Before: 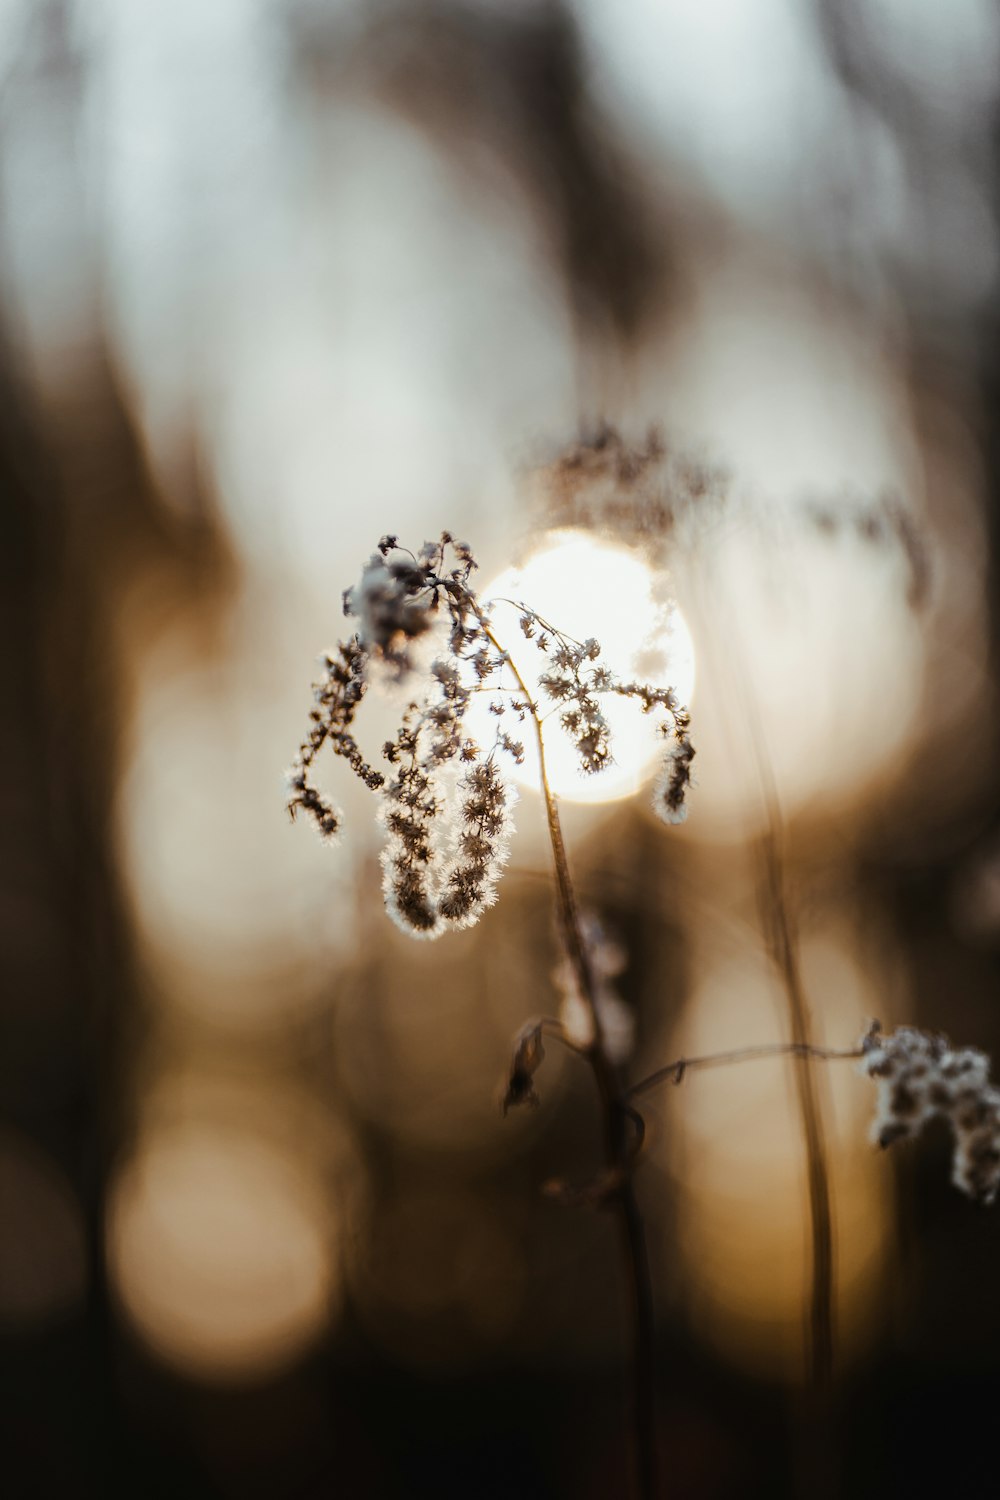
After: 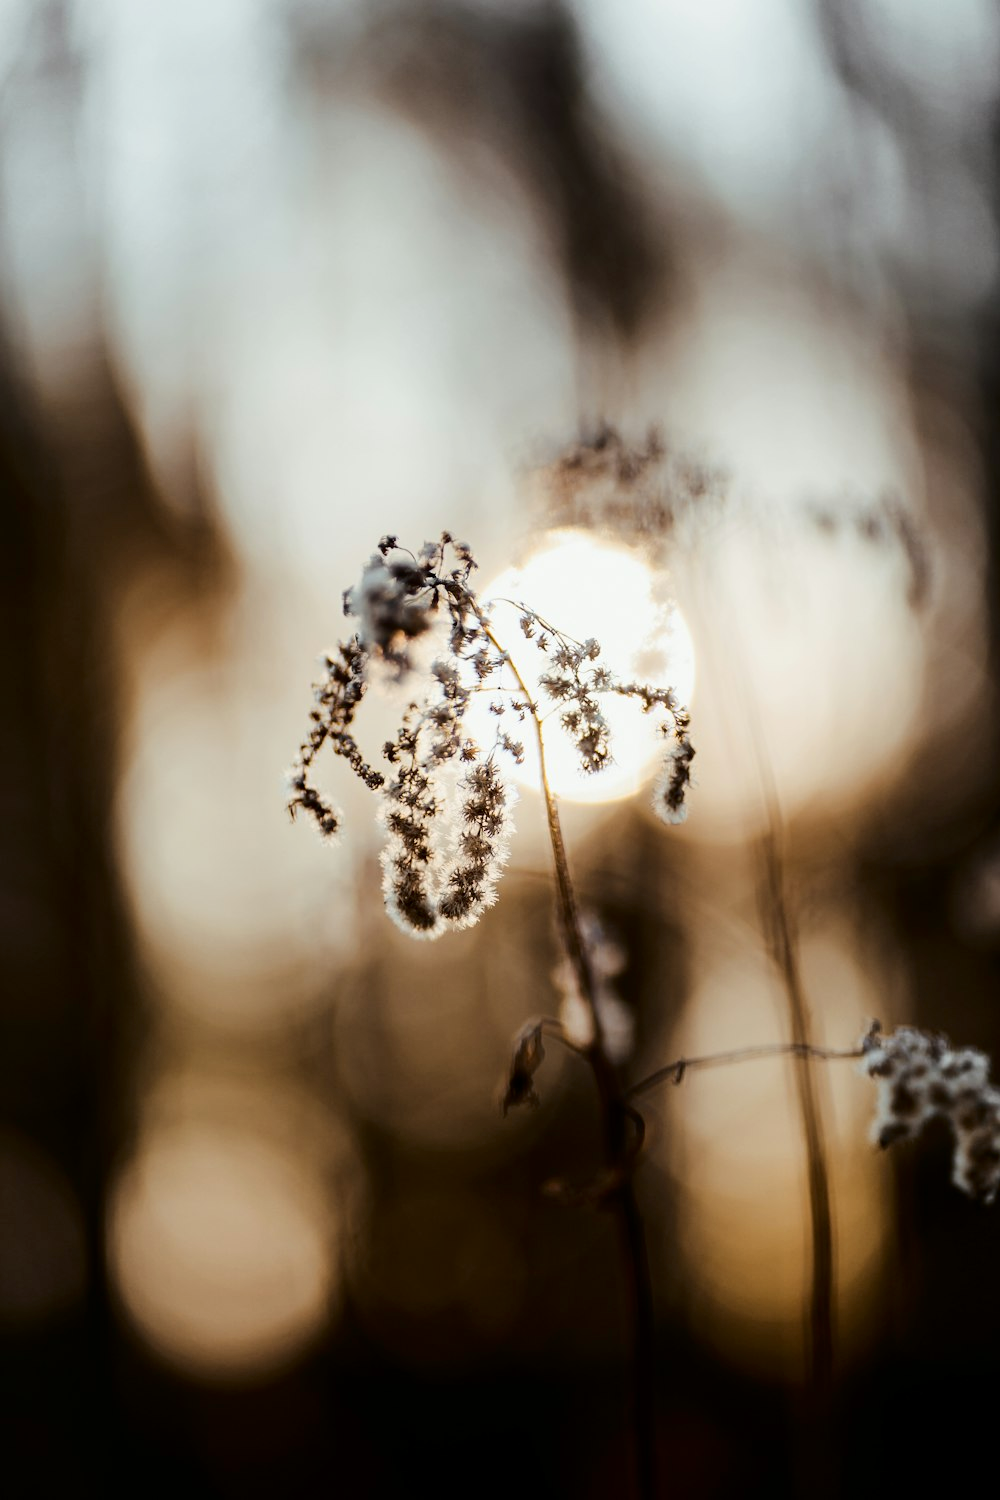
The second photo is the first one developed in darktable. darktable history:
tone curve: curves: ch0 [(0.021, 0) (0.104, 0.052) (0.496, 0.526) (0.737, 0.783) (1, 1)], color space Lab, independent channels, preserve colors none
